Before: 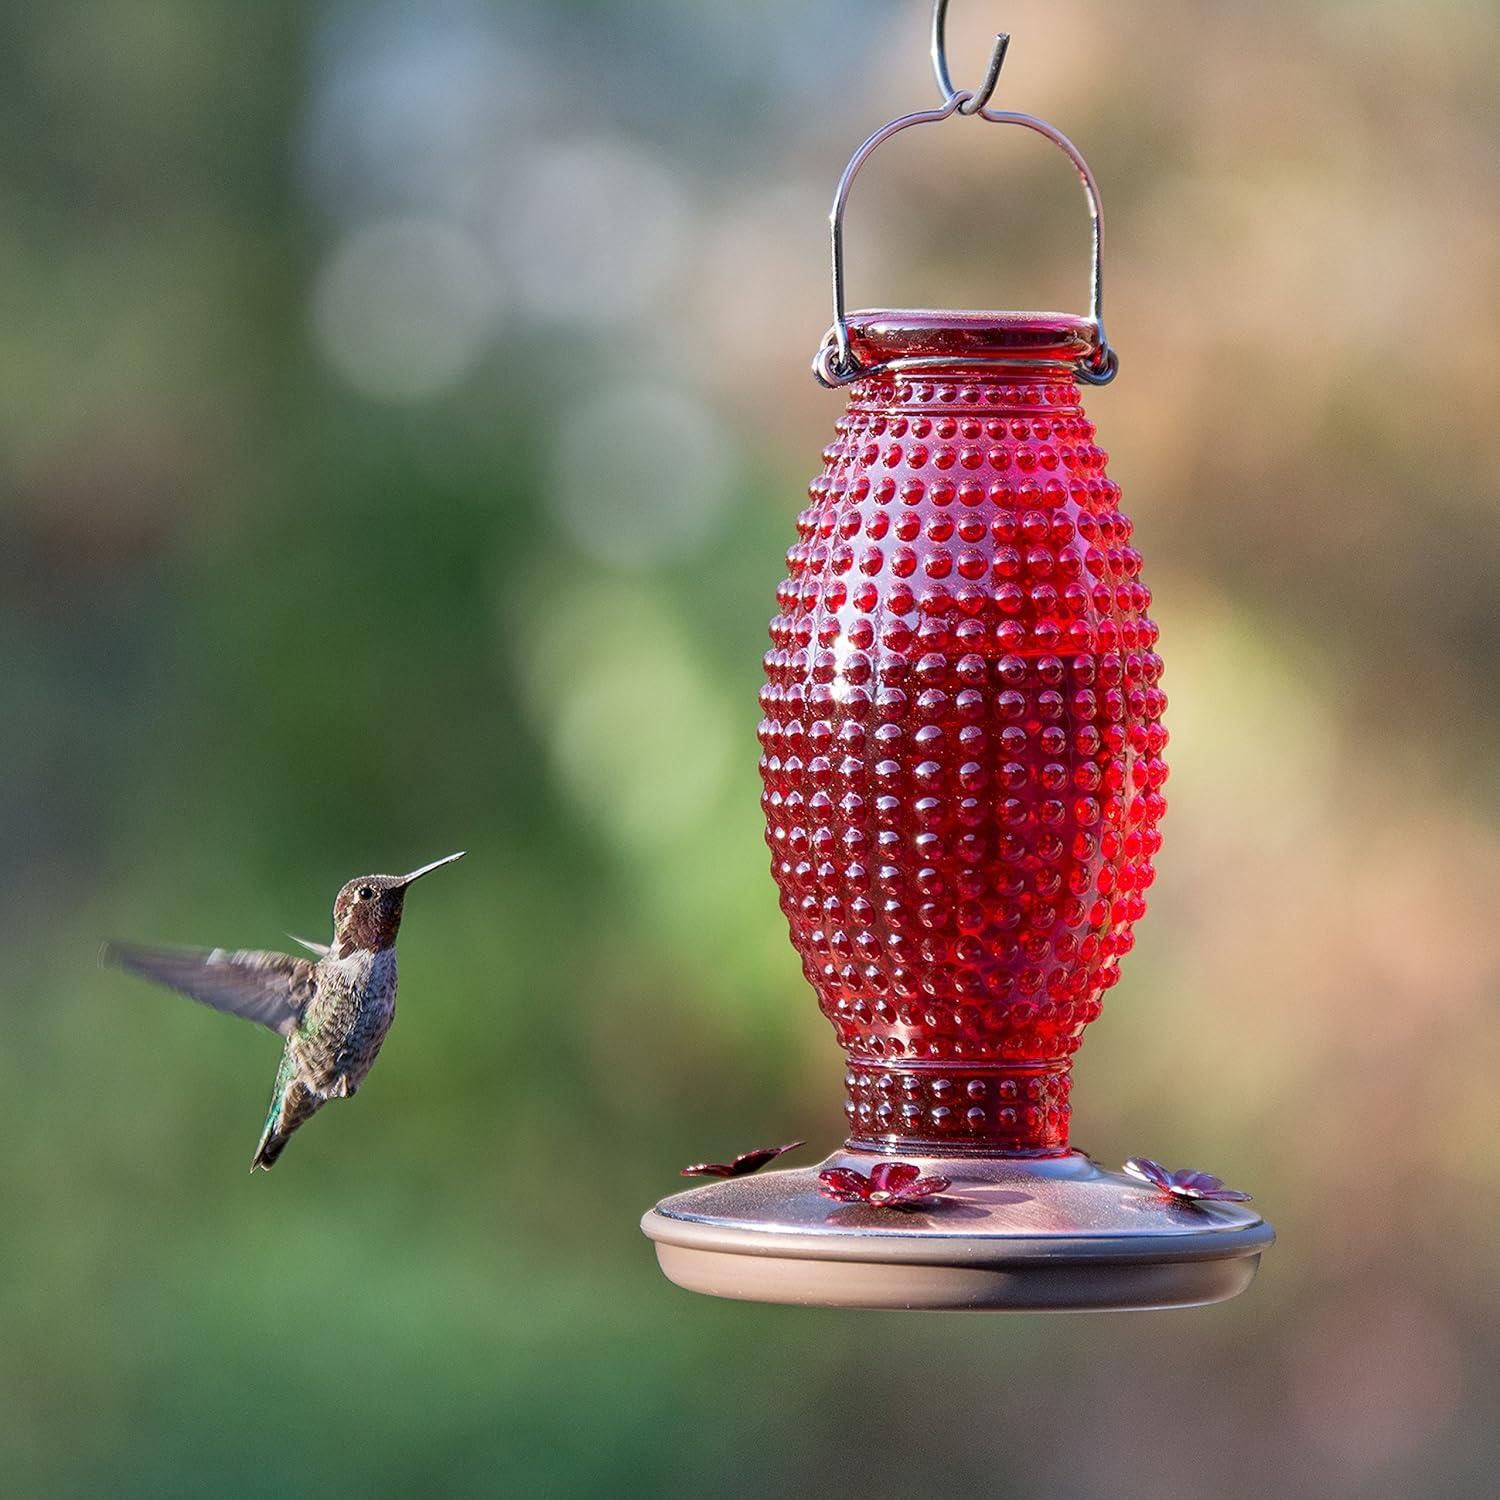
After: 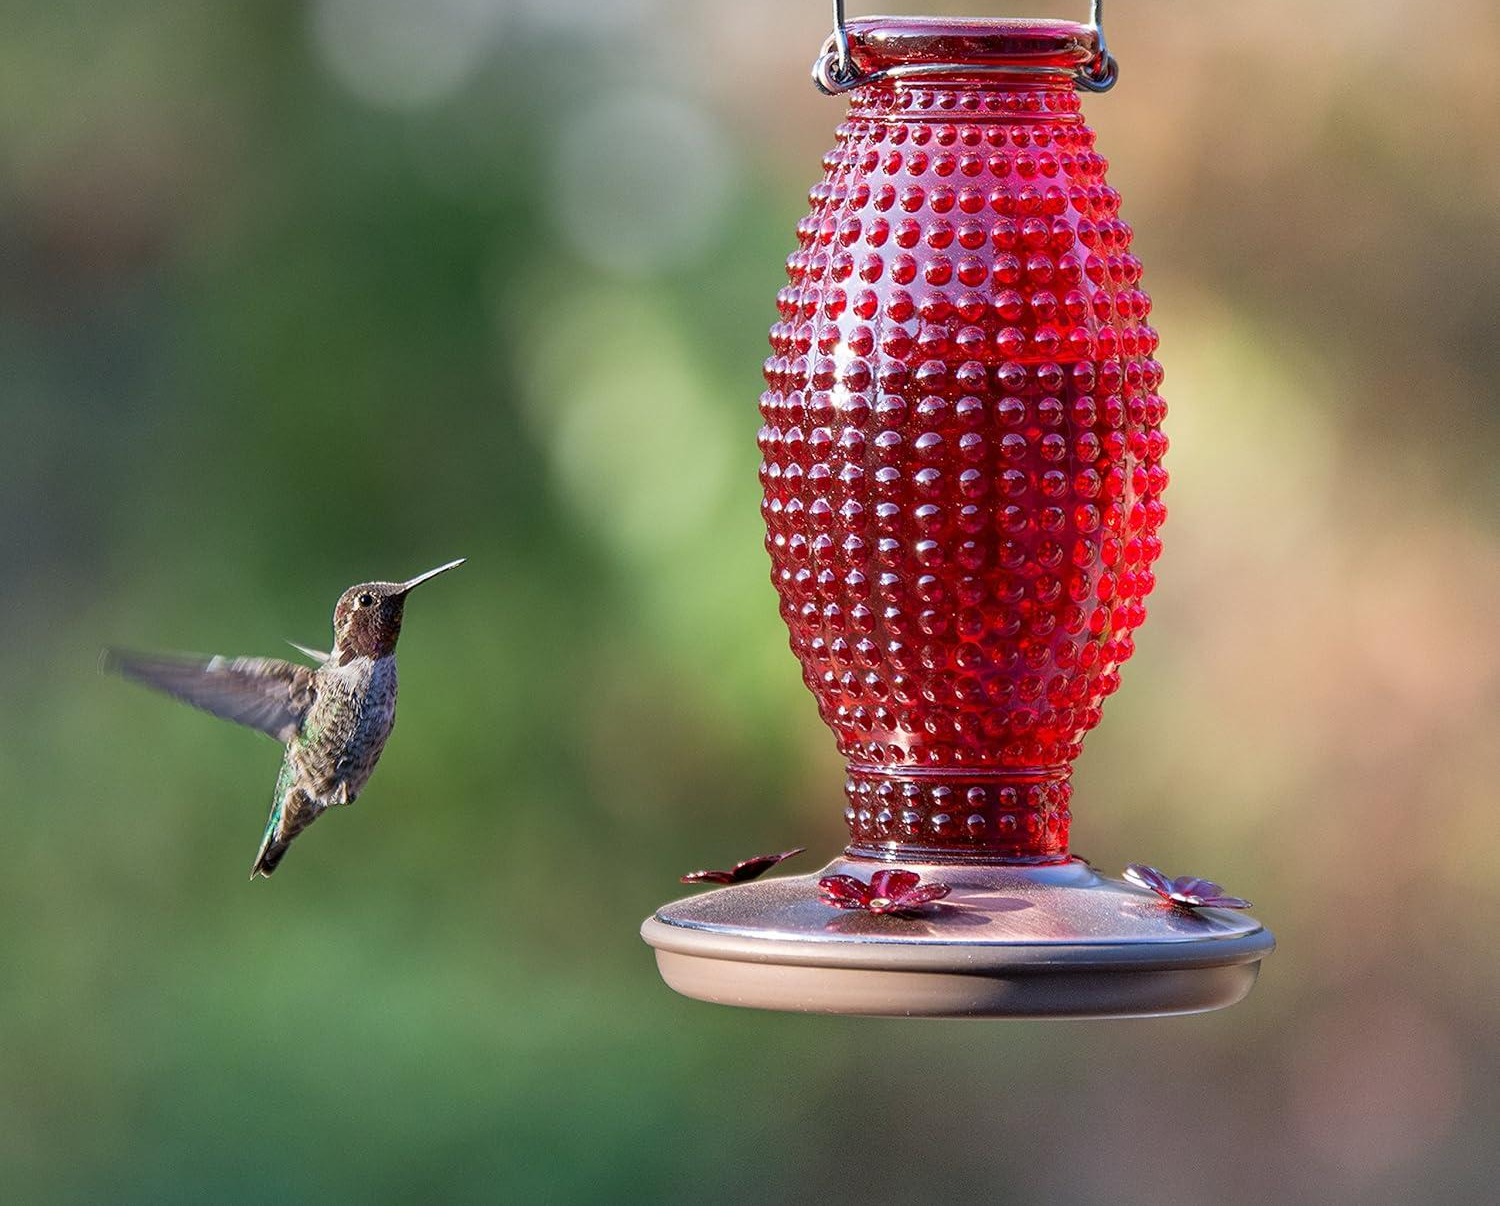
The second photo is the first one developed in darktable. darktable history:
crop and rotate: top 19.535%
